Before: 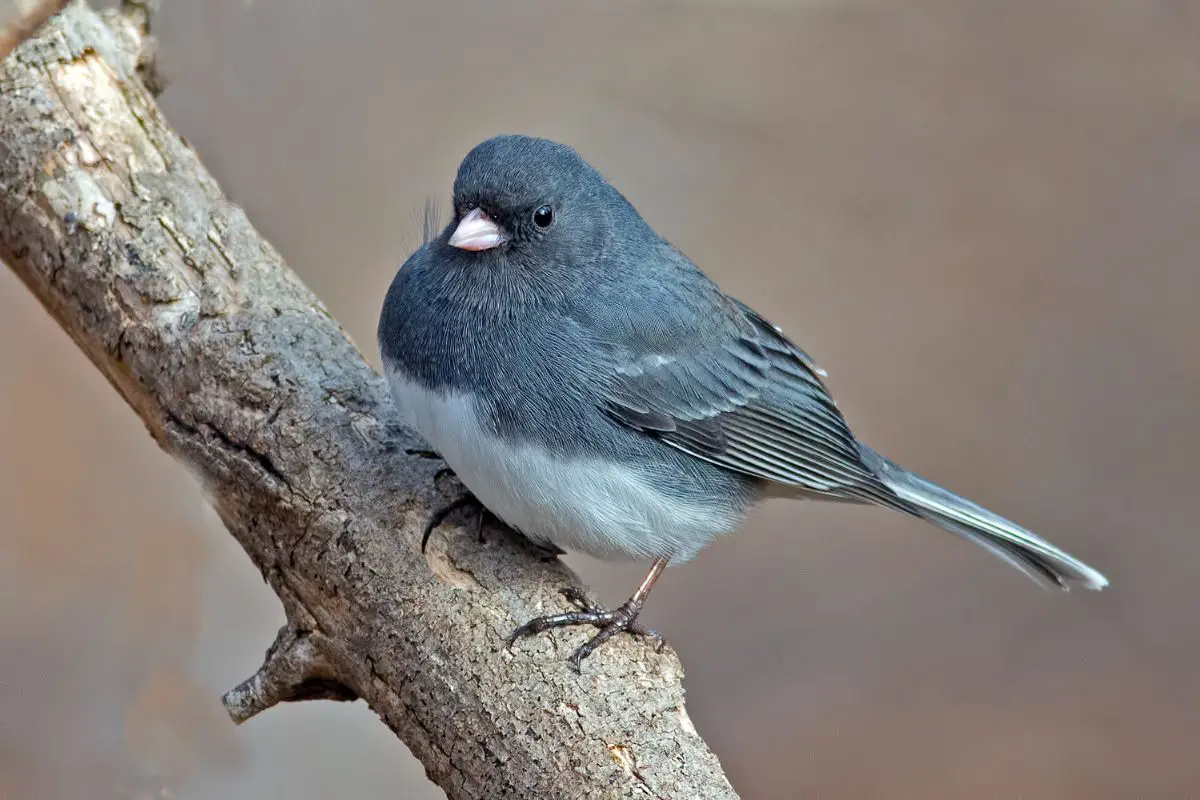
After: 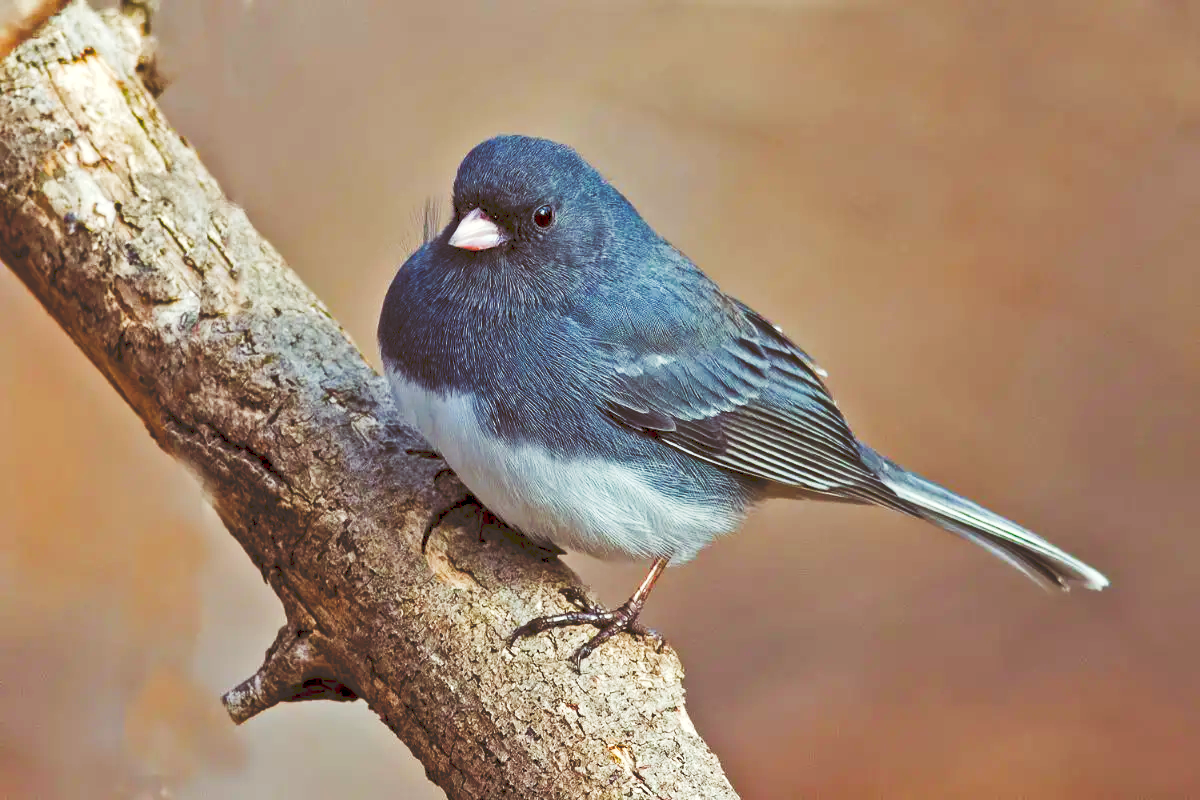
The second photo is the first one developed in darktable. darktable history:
tone curve: curves: ch0 [(0, 0) (0.003, 0.183) (0.011, 0.183) (0.025, 0.184) (0.044, 0.188) (0.069, 0.197) (0.1, 0.204) (0.136, 0.212) (0.177, 0.226) (0.224, 0.24) (0.277, 0.273) (0.335, 0.322) (0.399, 0.388) (0.468, 0.468) (0.543, 0.579) (0.623, 0.686) (0.709, 0.792) (0.801, 0.877) (0.898, 0.939) (1, 1)], preserve colors none
color balance rgb: shadows lift › chroma 2.046%, shadows lift › hue 247.48°, highlights gain › luminance 5.736%, highlights gain › chroma 2.566%, highlights gain › hue 93.23°, global offset › chroma 0.405%, global offset › hue 31.47°, perceptual saturation grading › global saturation 0.02%, perceptual saturation grading › highlights -17.037%, perceptual saturation grading › mid-tones 33.234%, perceptual saturation grading › shadows 50.492%, global vibrance 20%
